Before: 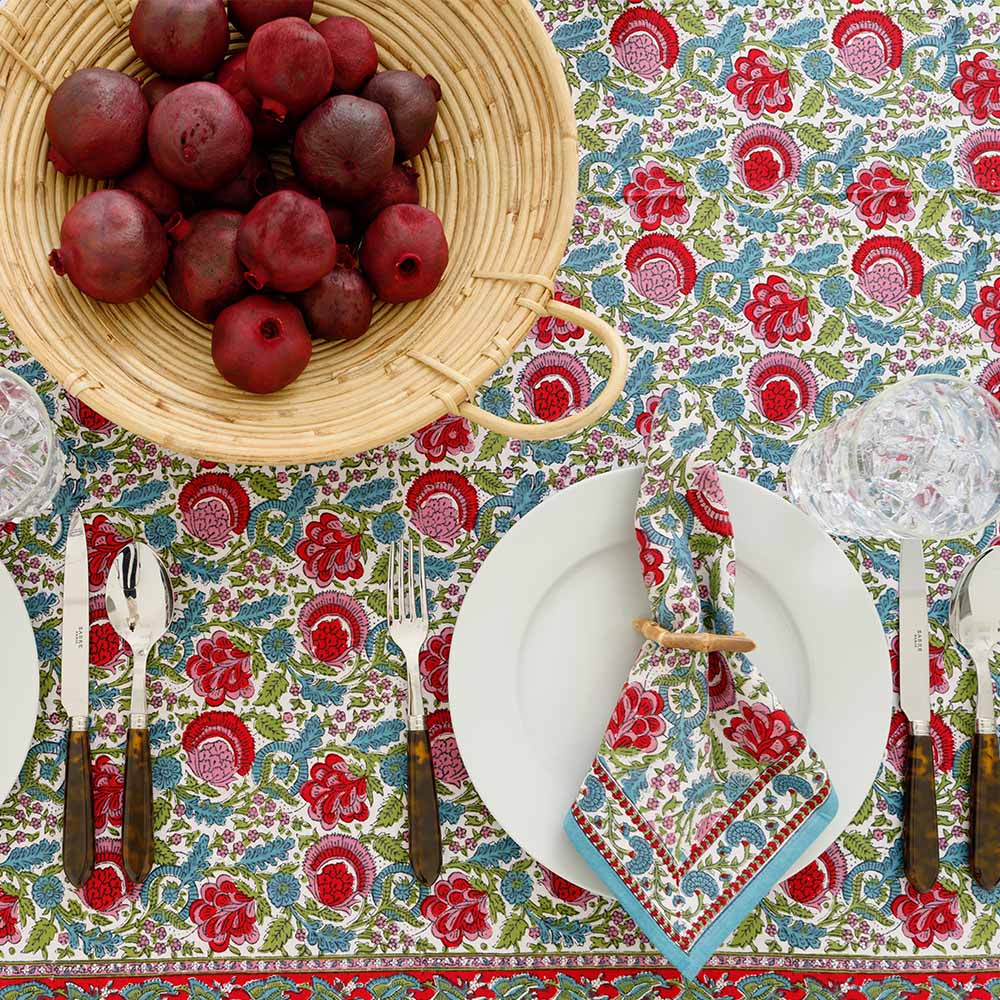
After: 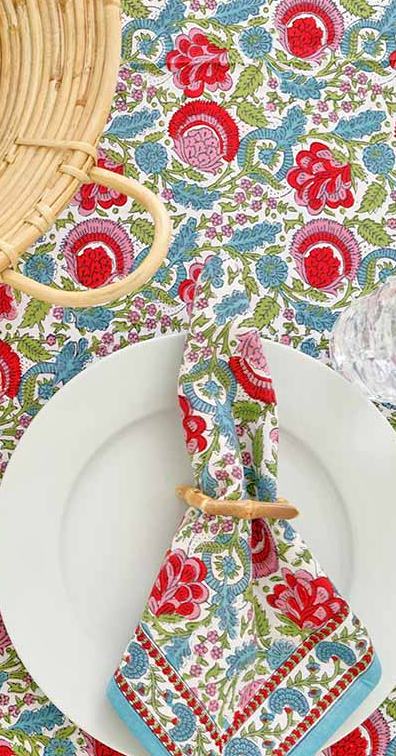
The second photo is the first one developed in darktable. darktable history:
crop: left 45.721%, top 13.393%, right 14.118%, bottom 10.01%
tone equalizer: -7 EV 0.15 EV, -6 EV 0.6 EV, -5 EV 1.15 EV, -4 EV 1.33 EV, -3 EV 1.15 EV, -2 EV 0.6 EV, -1 EV 0.15 EV, mask exposure compensation -0.5 EV
